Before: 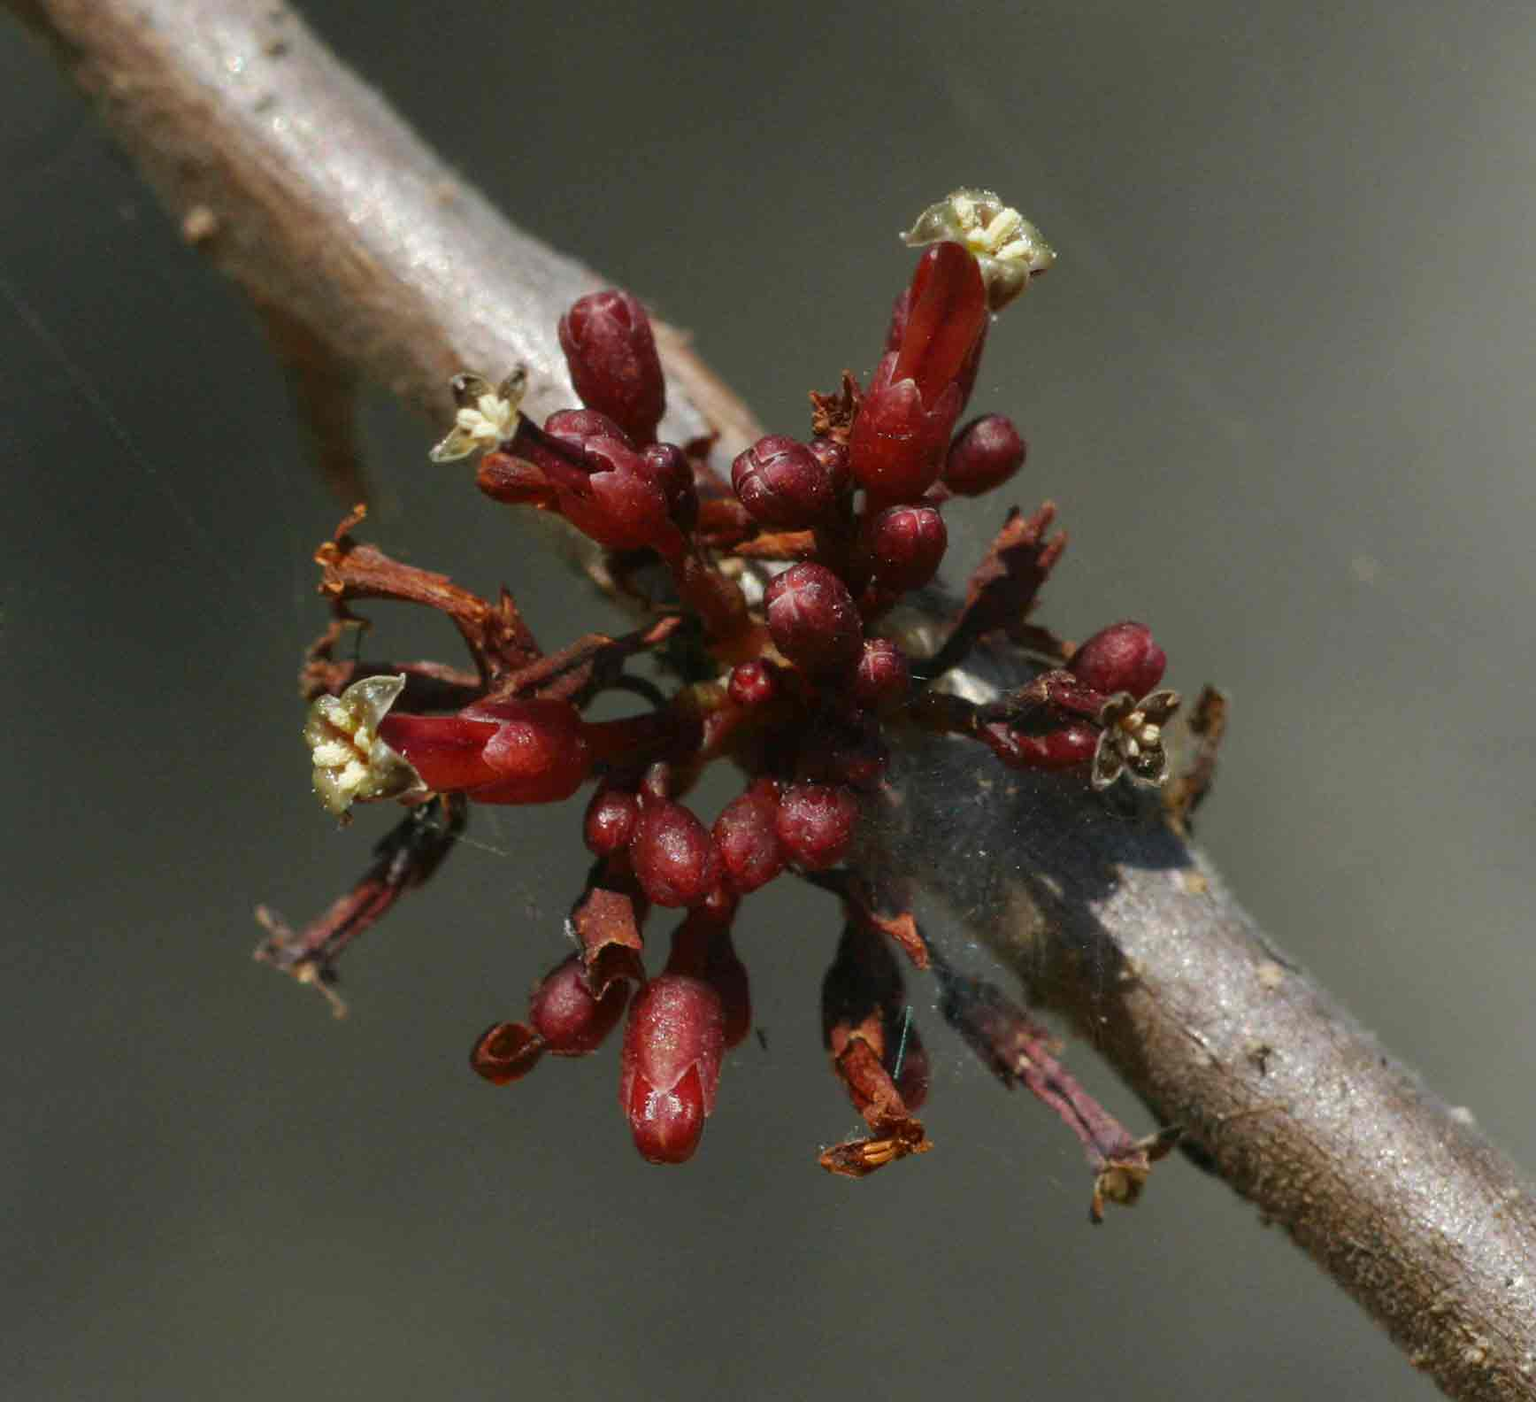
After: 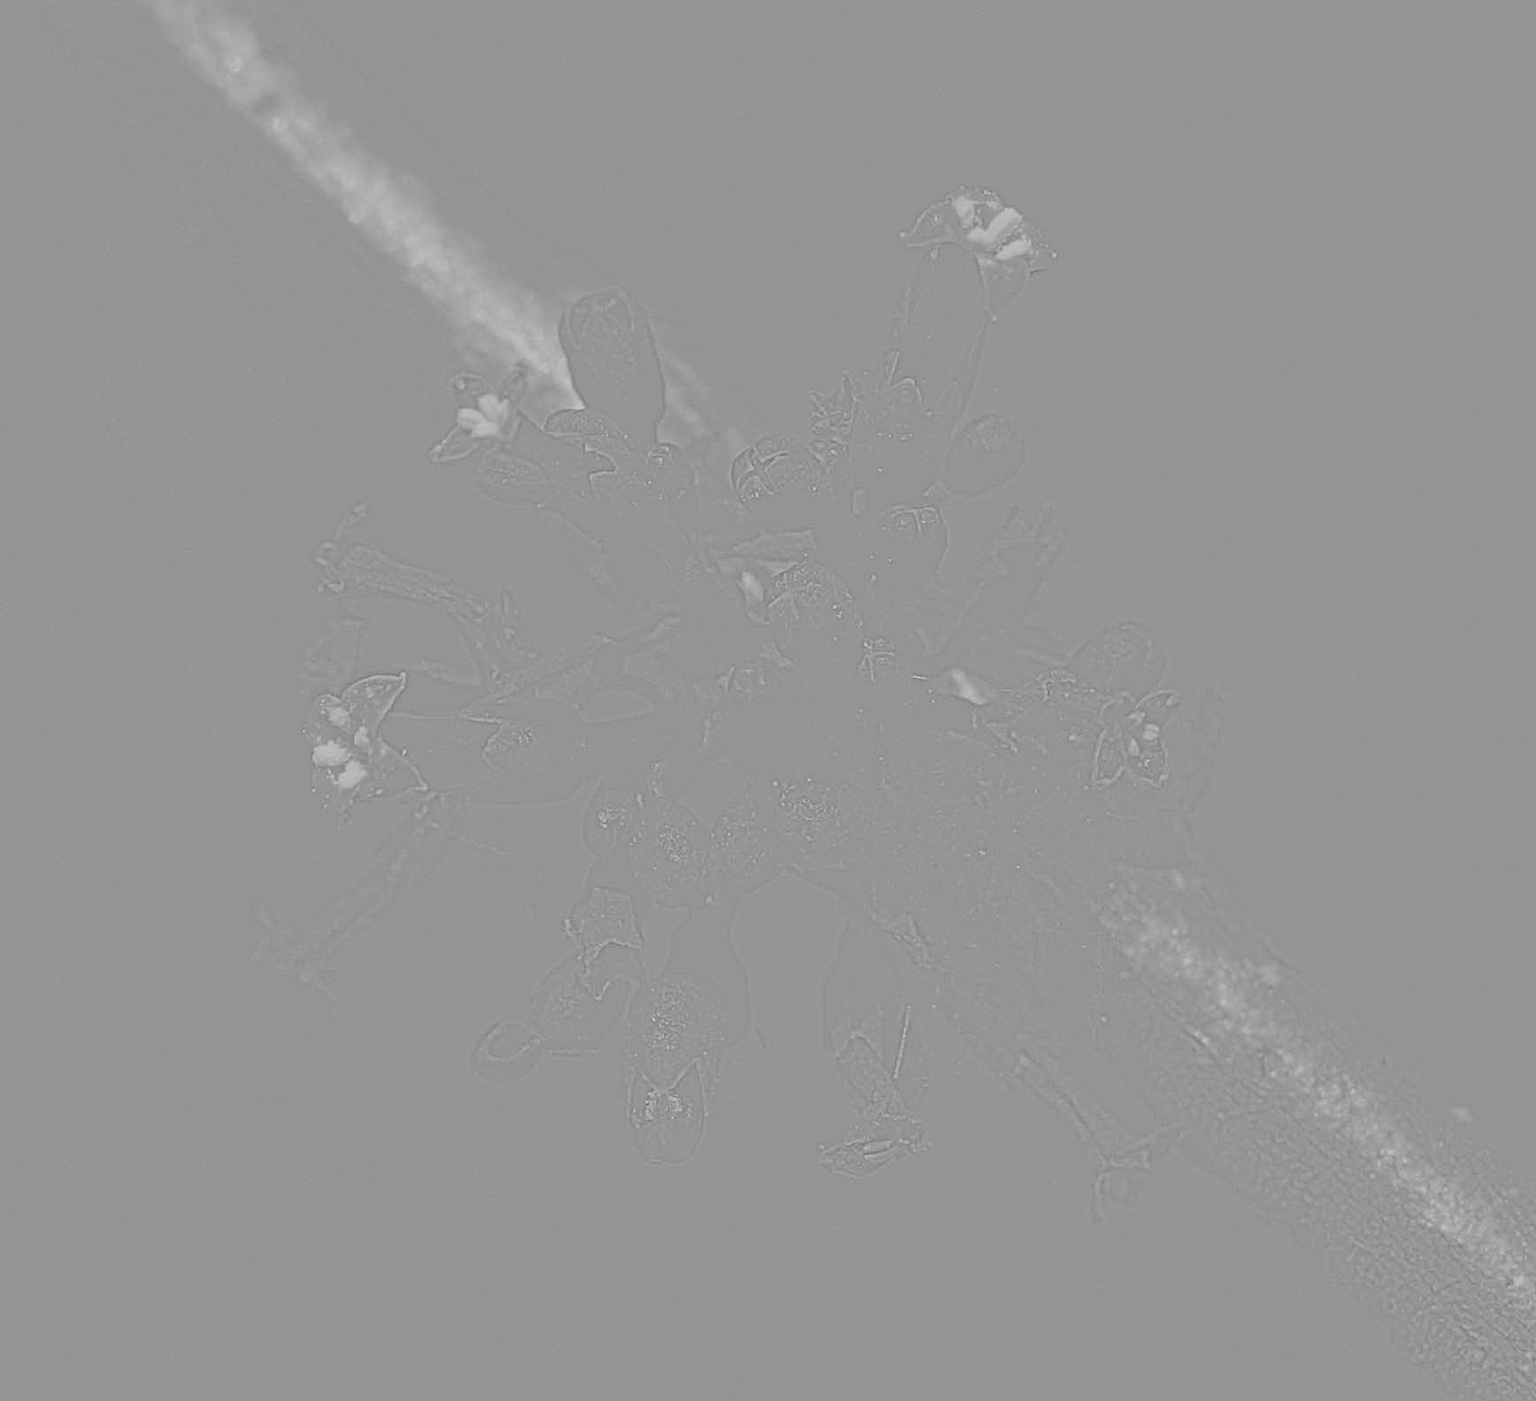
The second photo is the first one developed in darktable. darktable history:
color balance rgb: perceptual saturation grading › global saturation 20%, perceptual saturation grading › highlights -25%, perceptual saturation grading › shadows 50%
white balance: red 0.988, blue 1.017
highpass: sharpness 9.84%, contrast boost 9.94%
tone curve: curves: ch0 [(0, 0) (0.526, 0.642) (1, 1)], color space Lab, linked channels, preserve colors none
bloom: on, module defaults
exposure: black level correction 0, exposure 1.5 EV, compensate exposure bias true, compensate highlight preservation false
